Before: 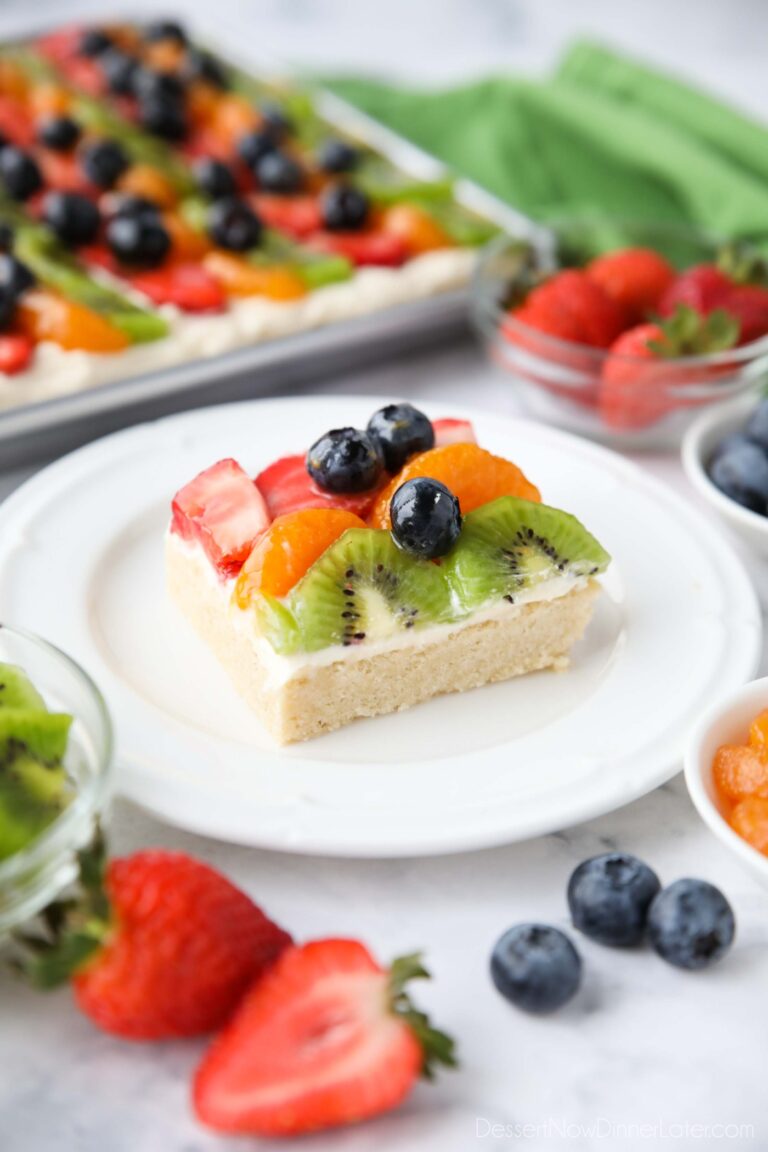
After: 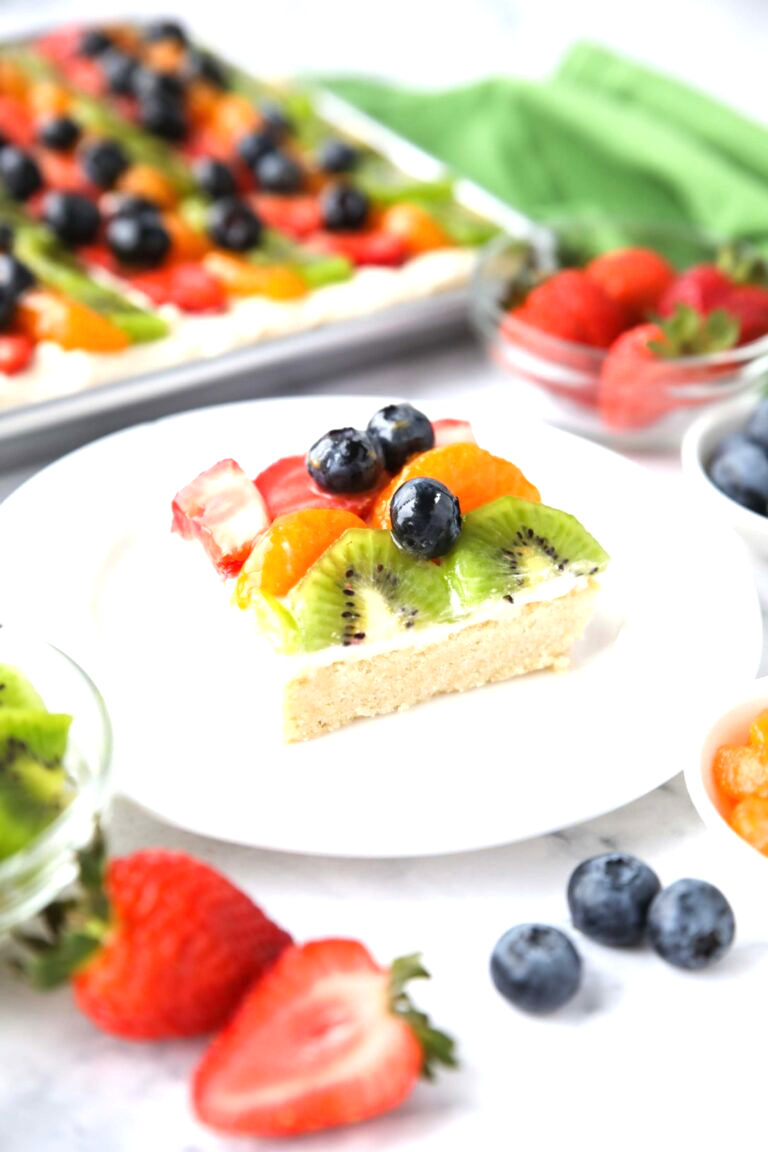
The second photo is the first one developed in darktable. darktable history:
exposure: black level correction 0, exposure 0.702 EV, compensate exposure bias true, compensate highlight preservation false
